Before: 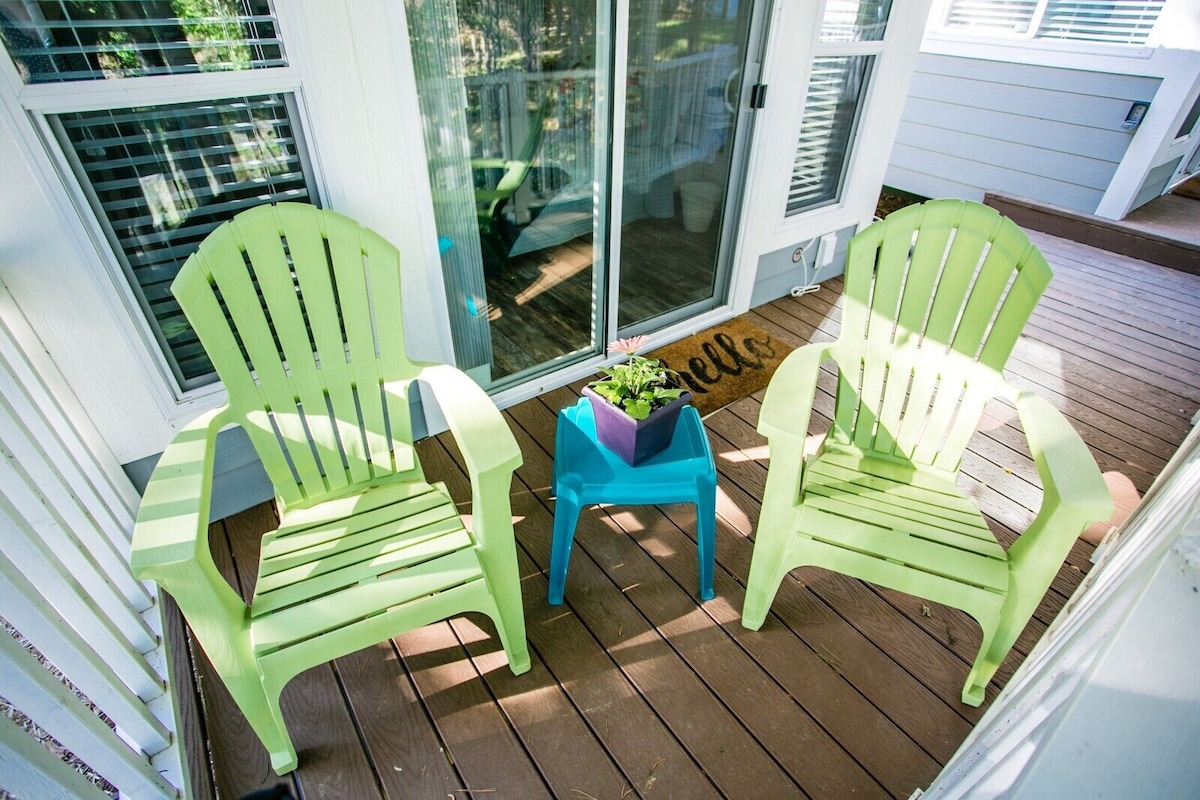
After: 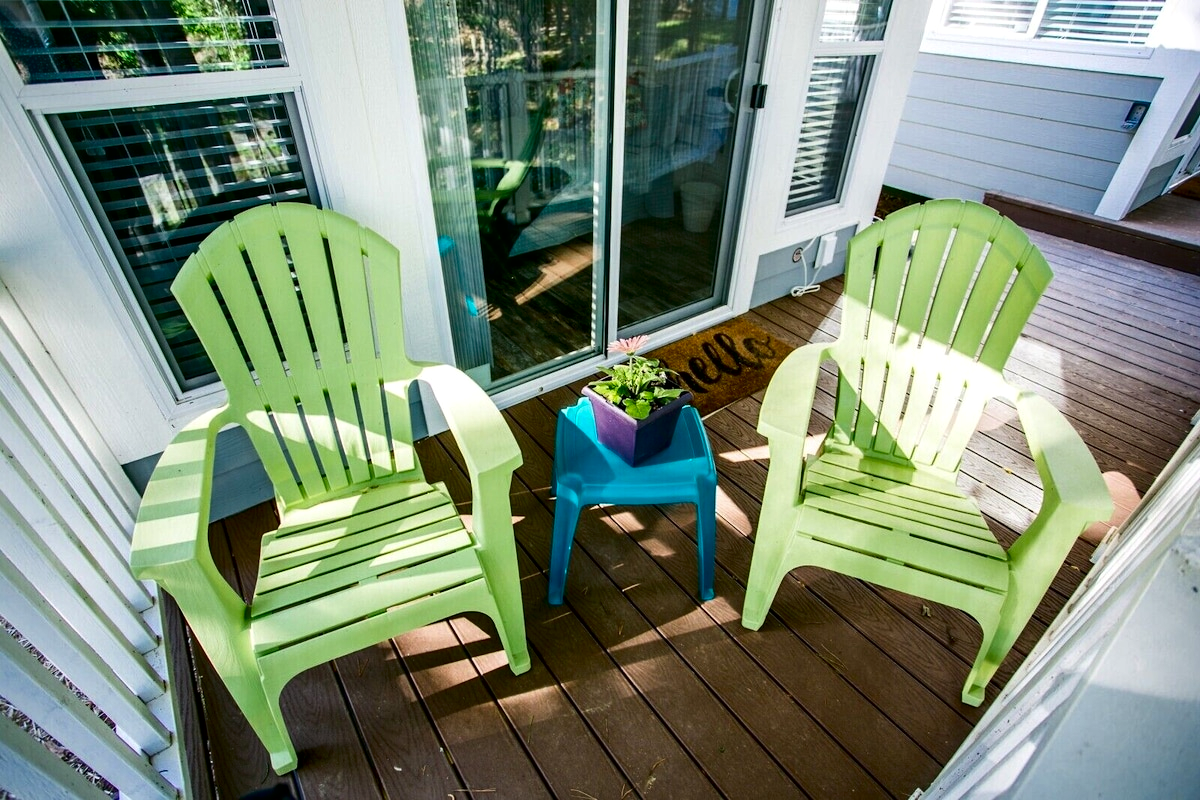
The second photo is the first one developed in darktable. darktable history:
local contrast: mode bilateral grid, contrast 20, coarseness 50, detail 119%, midtone range 0.2
contrast brightness saturation: contrast 0.132, brightness -0.221, saturation 0.143
